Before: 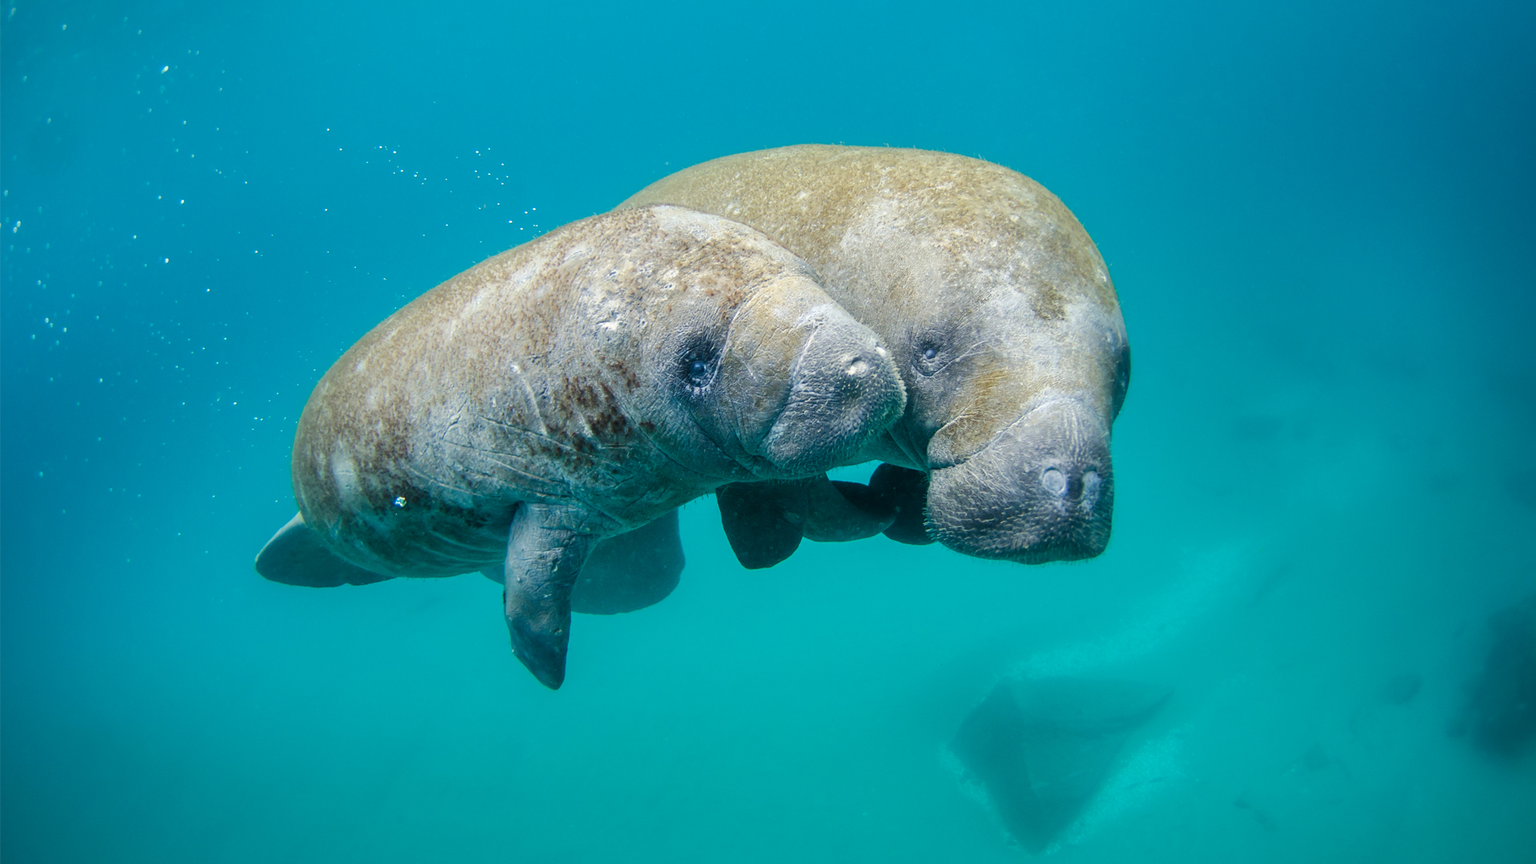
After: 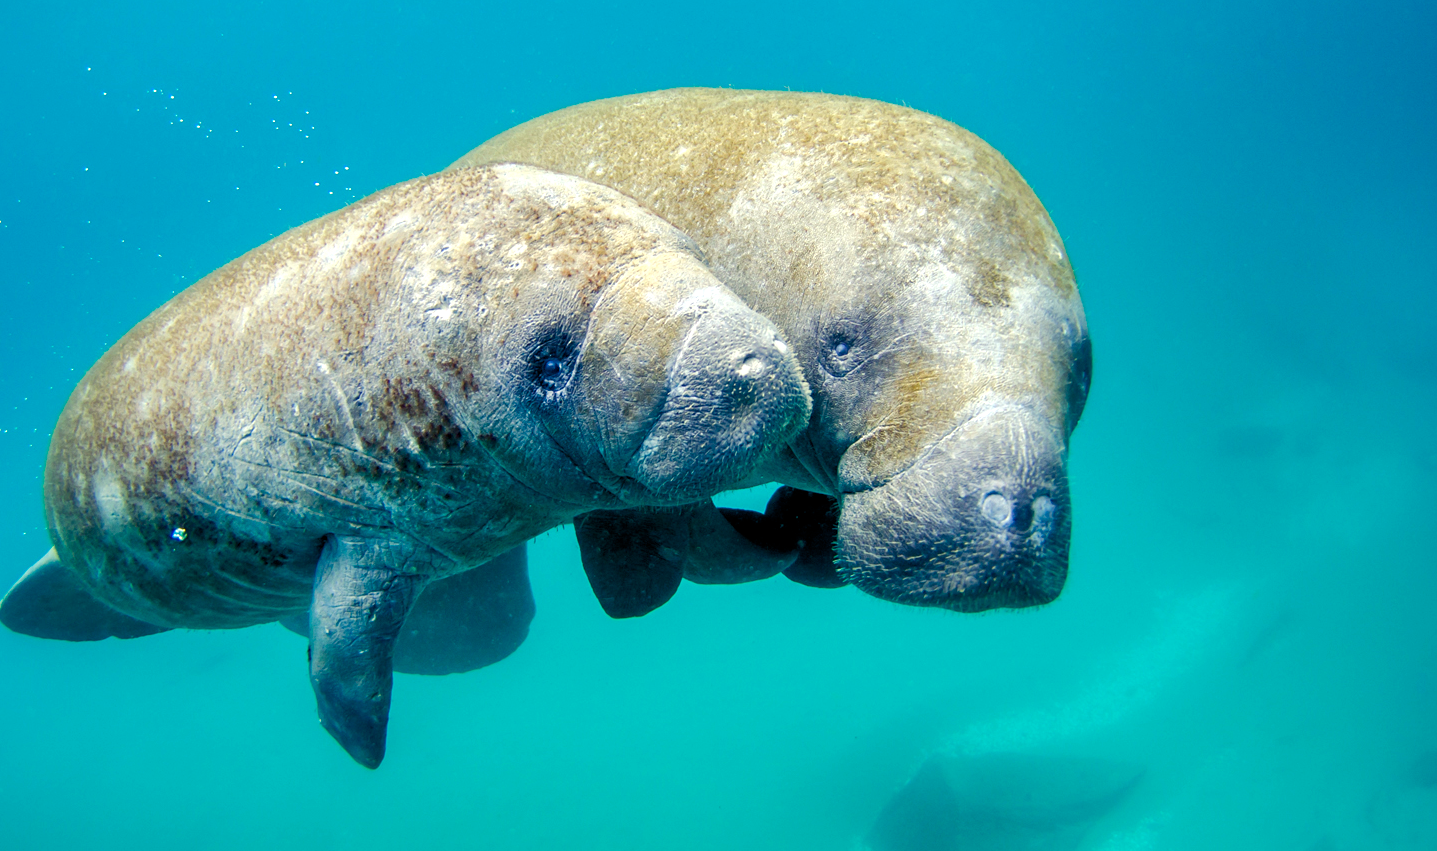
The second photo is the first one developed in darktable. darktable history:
color balance rgb: shadows lift › luminance -21.66%, shadows lift › chroma 6.57%, shadows lift › hue 270°, power › chroma 0.68%, power › hue 60°, highlights gain › luminance 6.08%, highlights gain › chroma 1.33%, highlights gain › hue 90°, global offset › luminance -0.87%, perceptual saturation grading › global saturation 26.86%, perceptual saturation grading › highlights -28.39%, perceptual saturation grading › mid-tones 15.22%, perceptual saturation grading › shadows 33.98%, perceptual brilliance grading › highlights 10%, perceptual brilliance grading › mid-tones 5%
crop: left 16.768%, top 8.653%, right 8.362%, bottom 12.485%
